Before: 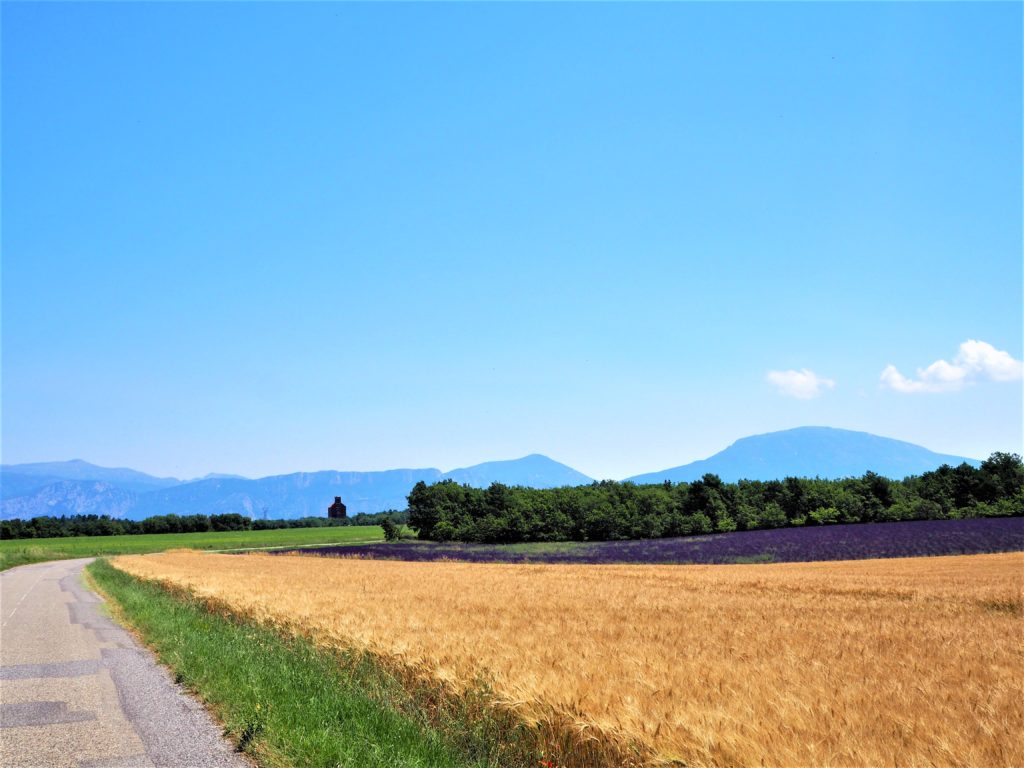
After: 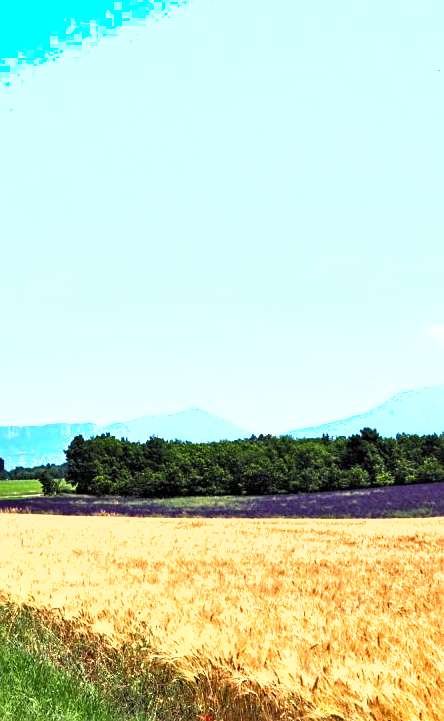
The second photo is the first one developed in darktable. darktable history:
shadows and highlights: low approximation 0.01, soften with gaussian
white balance: emerald 1
exposure: black level correction 0, exposure 1.1 EV, compensate highlight preservation false
local contrast: mode bilateral grid, contrast 20, coarseness 50, detail 102%, midtone range 0.2
crop: left 33.452%, top 6.025%, right 23.155%
sharpen: radius 2.529, amount 0.323
